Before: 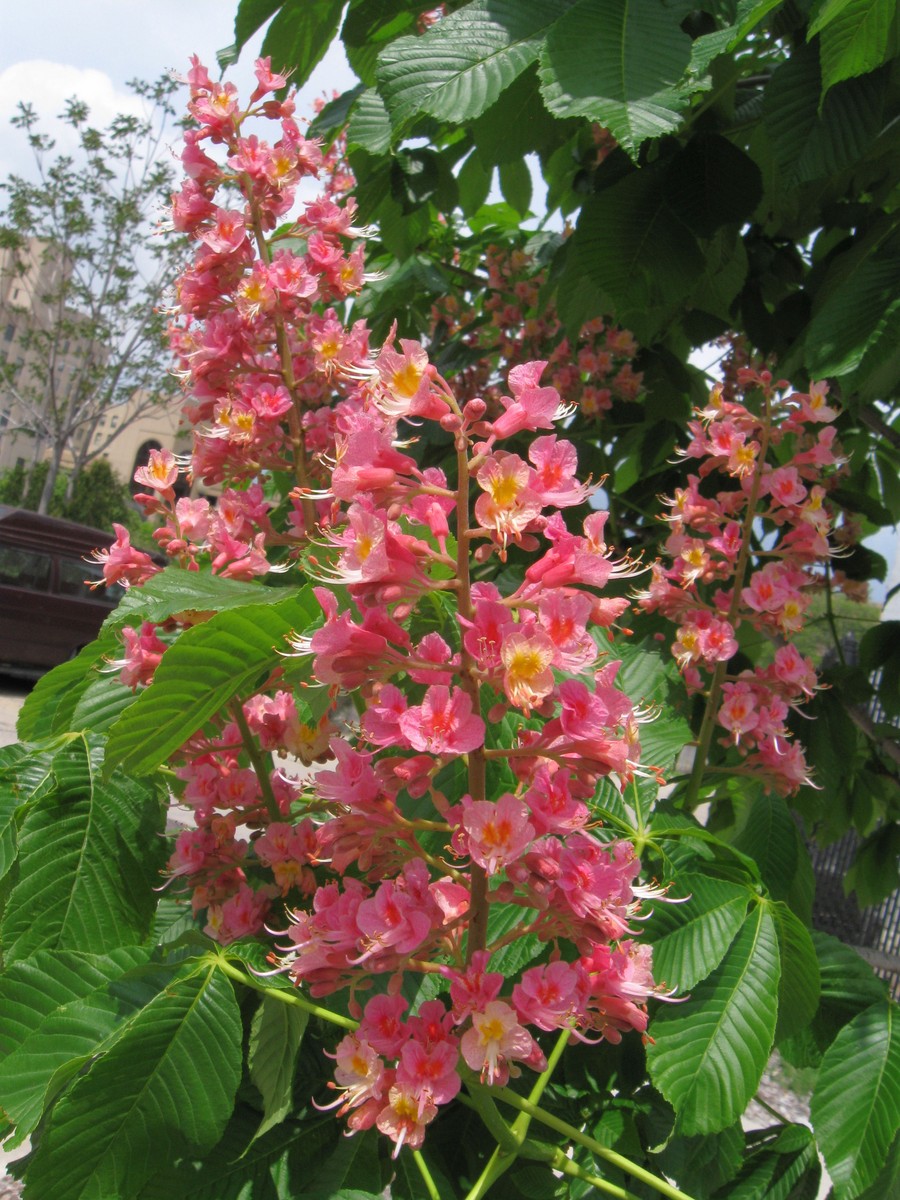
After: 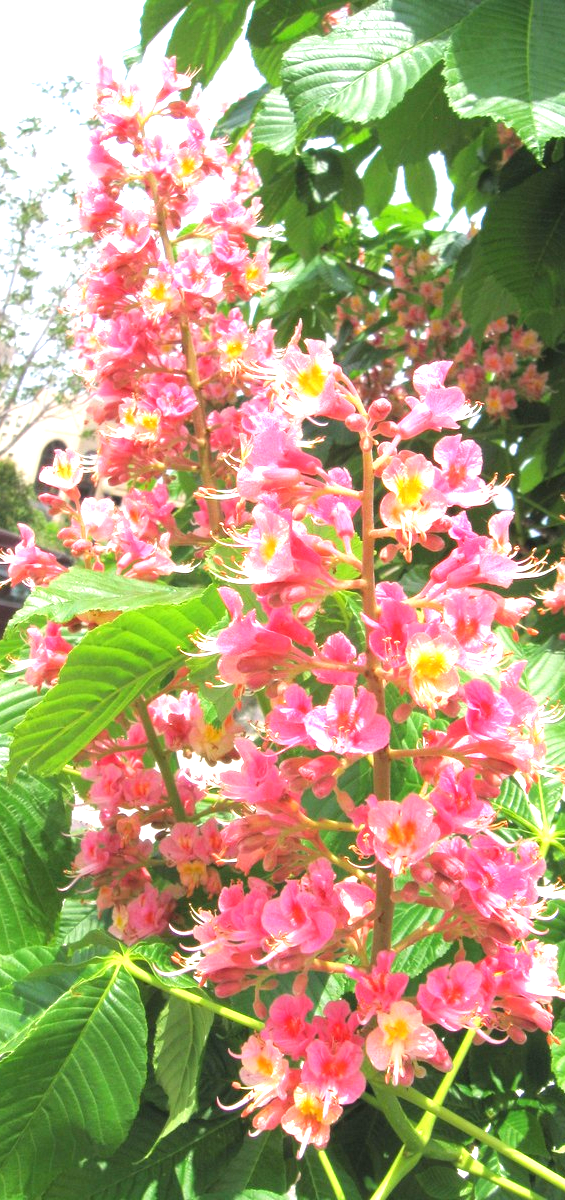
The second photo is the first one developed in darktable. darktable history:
crop: left 10.637%, right 26.512%
exposure: black level correction 0, exposure 1 EV, compensate exposure bias true, compensate highlight preservation false
